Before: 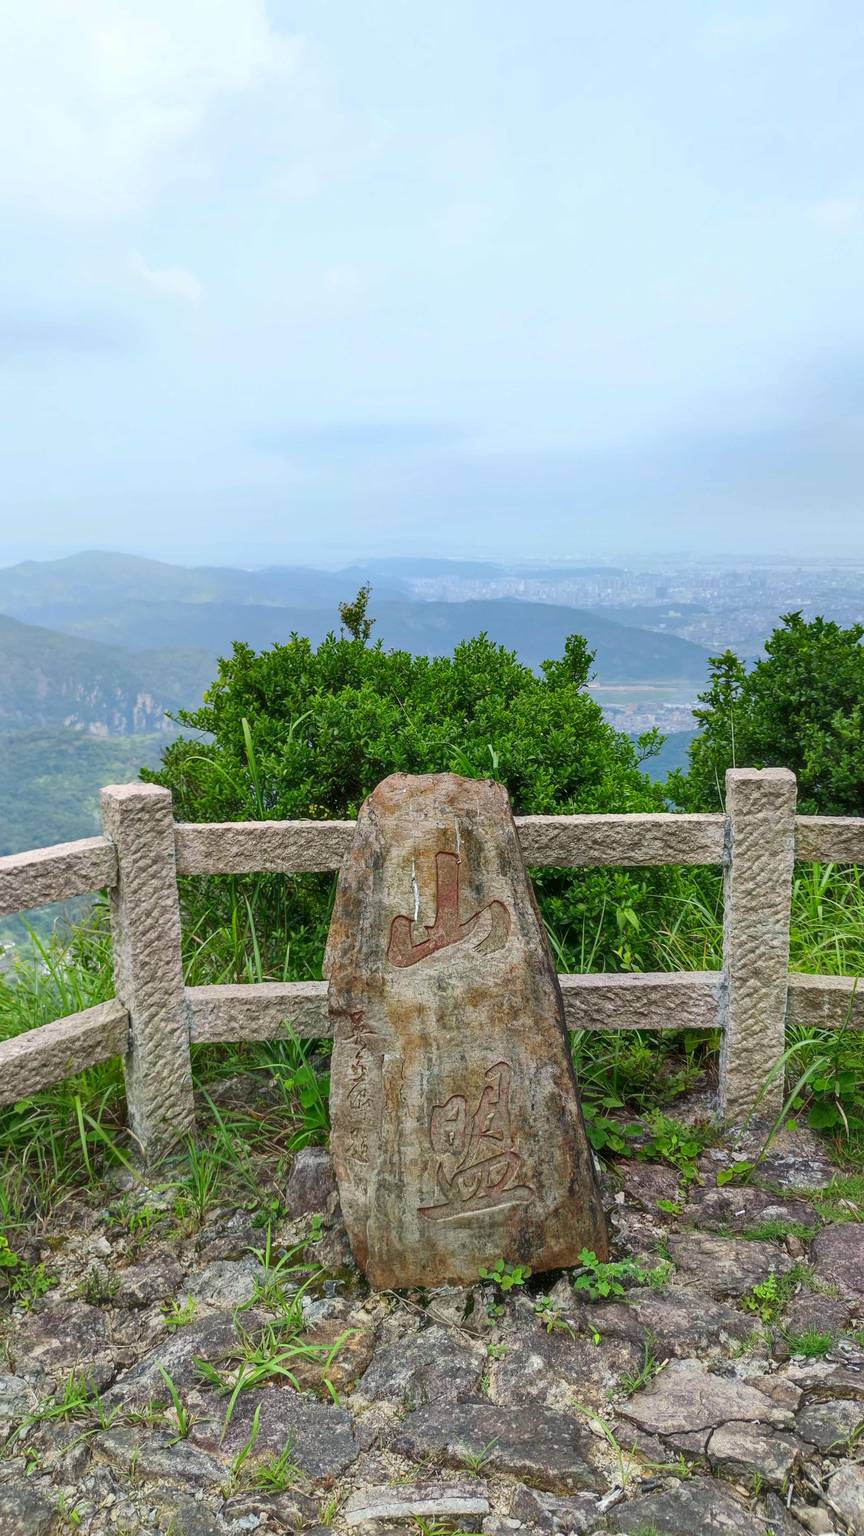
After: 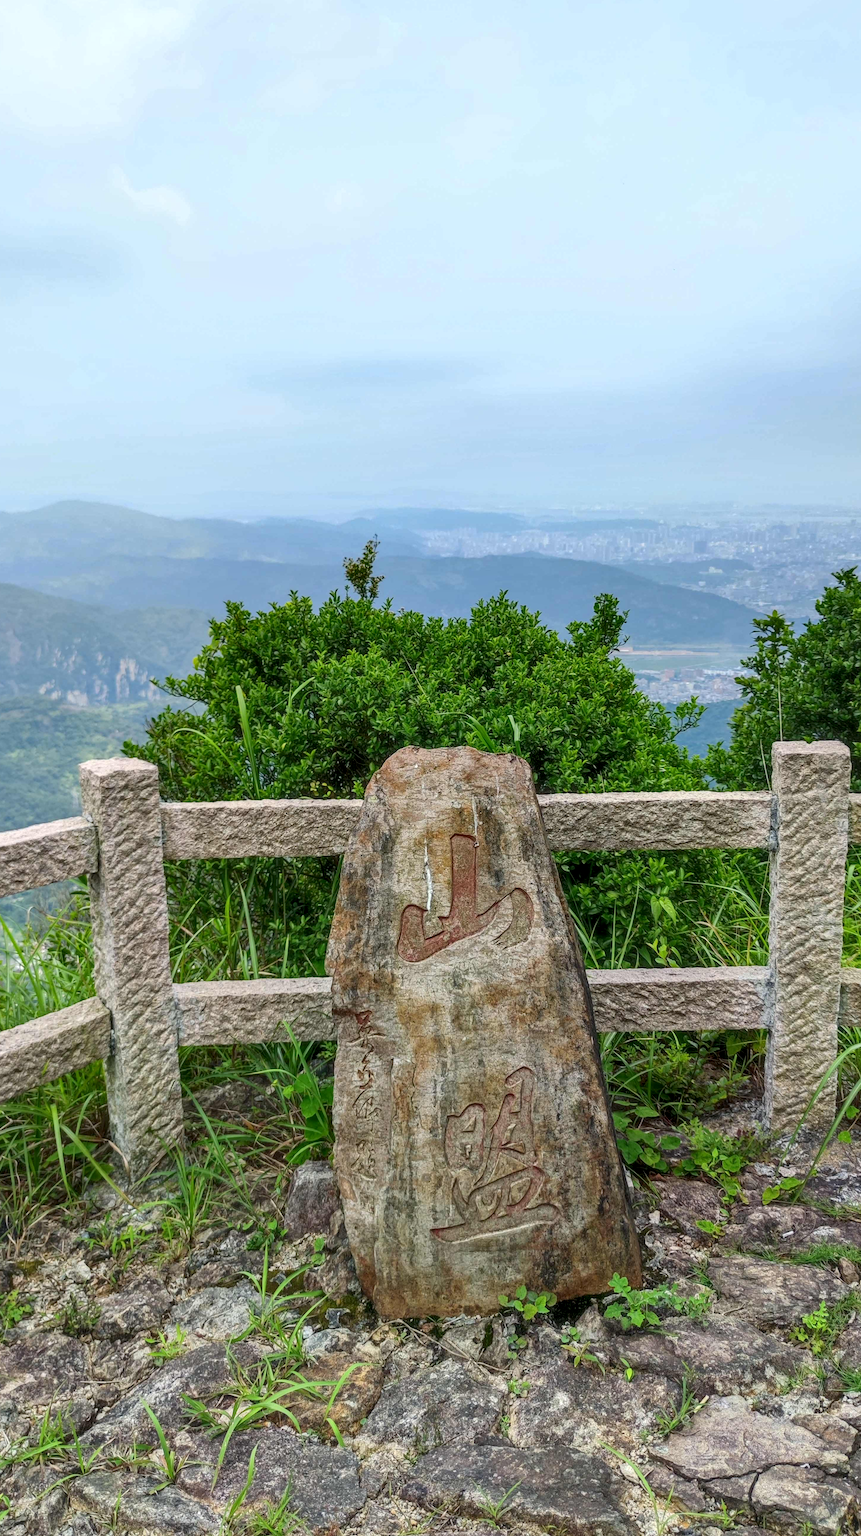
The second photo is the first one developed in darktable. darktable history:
crop: left 3.417%, top 6.478%, right 6.626%, bottom 3.278%
local contrast: on, module defaults
